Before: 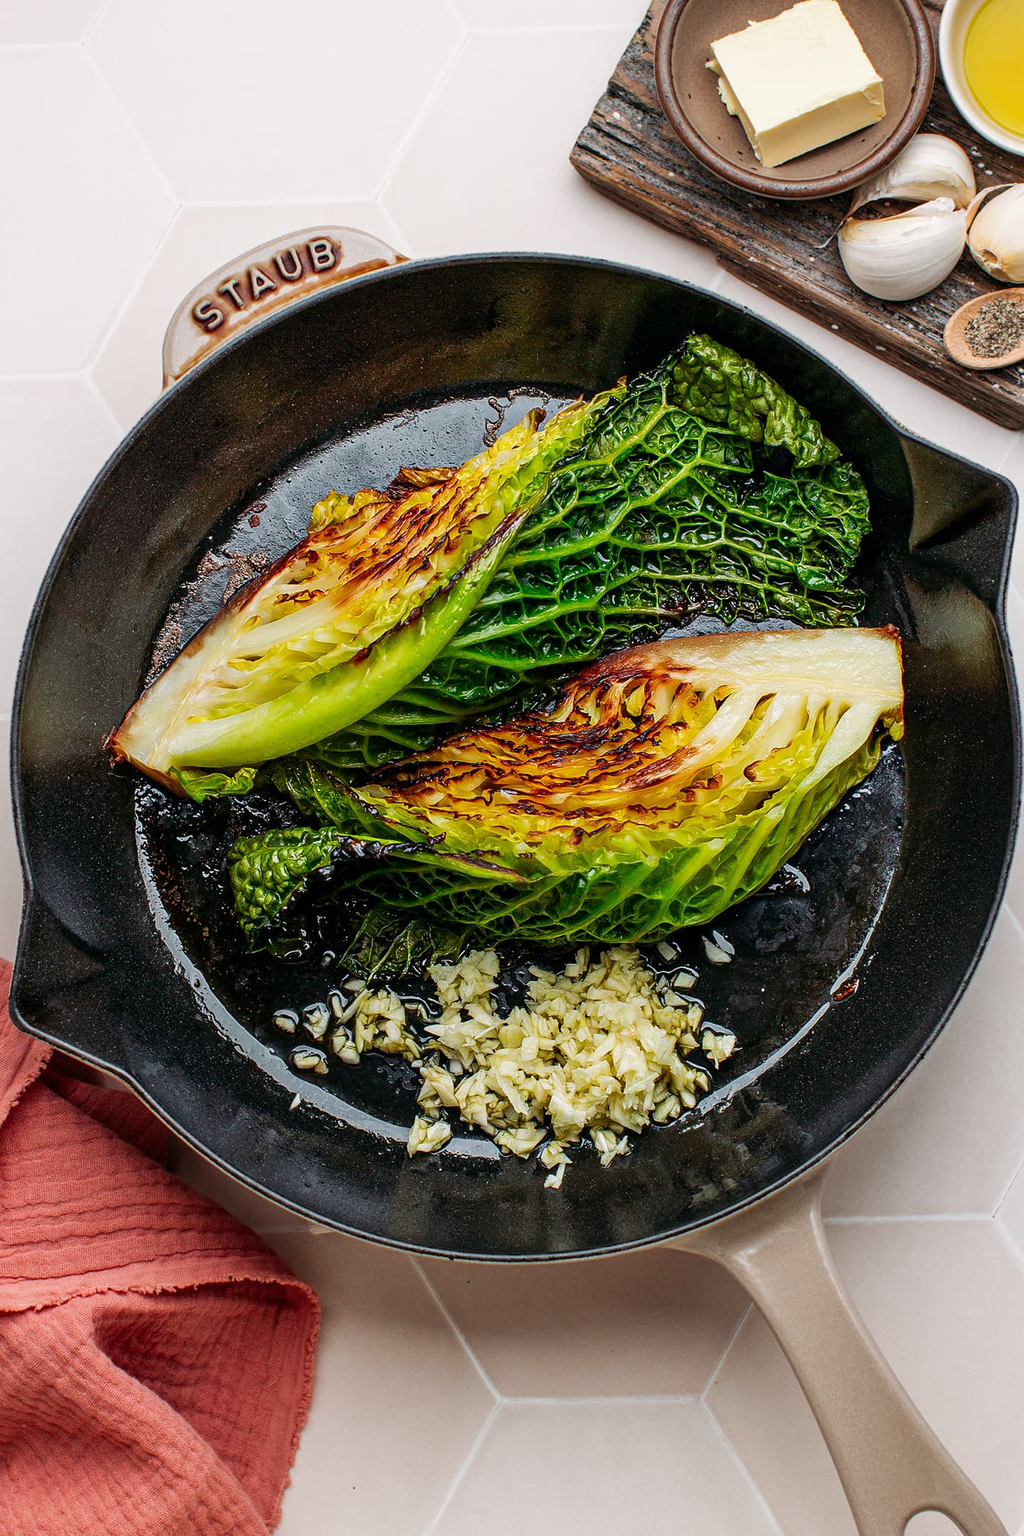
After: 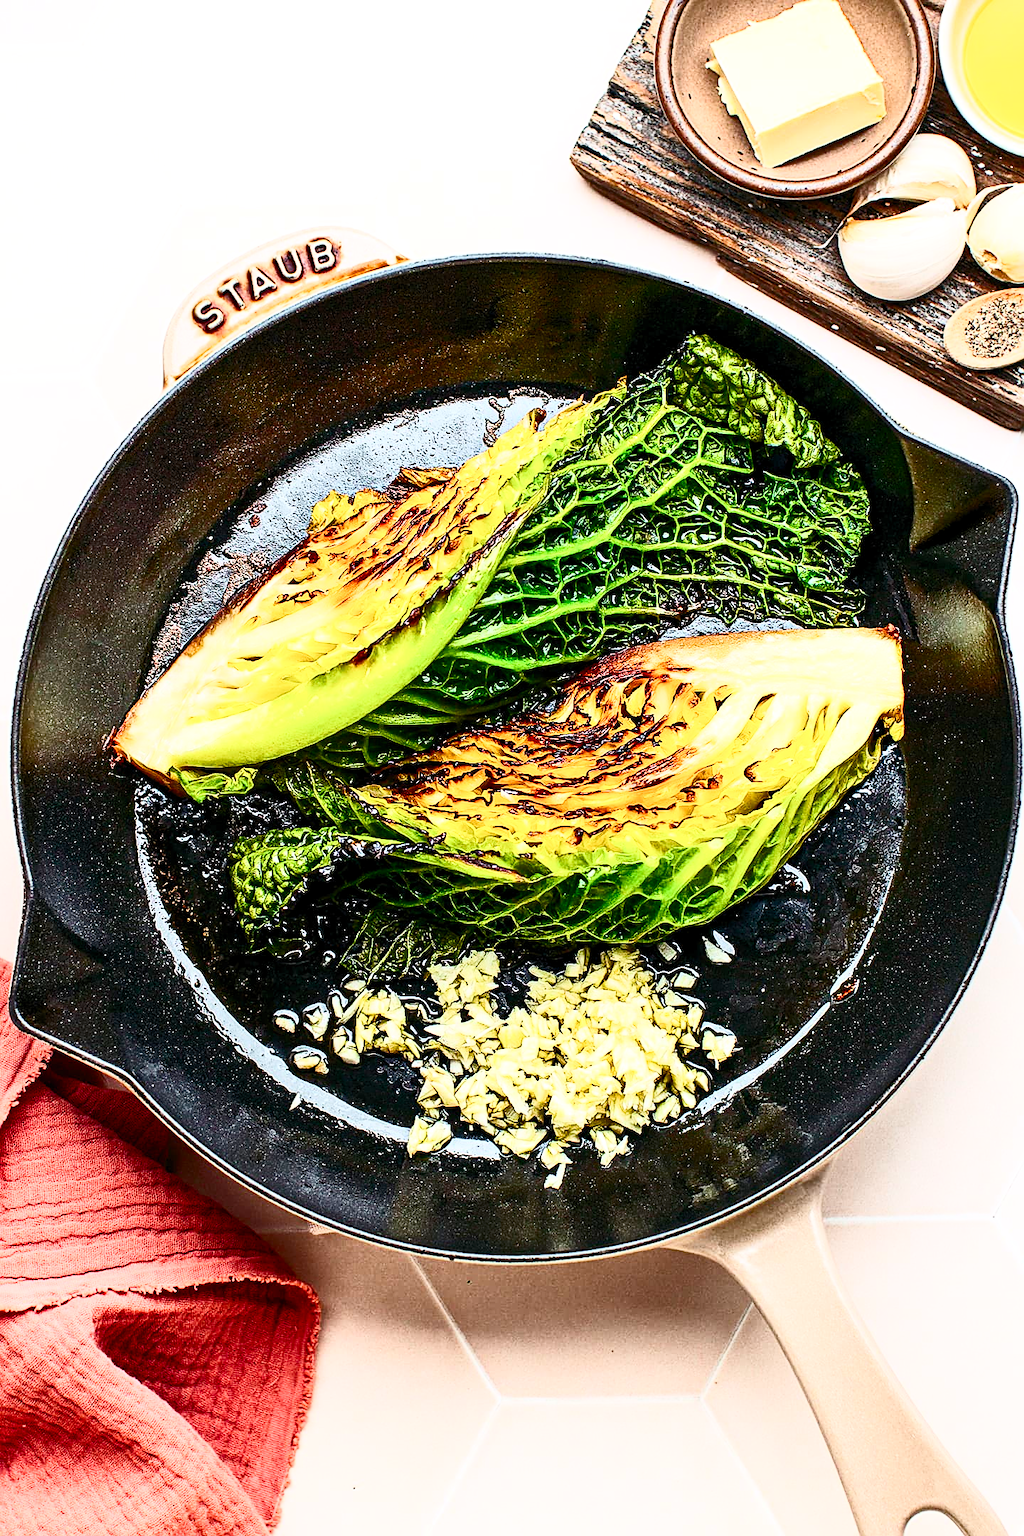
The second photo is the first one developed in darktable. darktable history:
color balance rgb: perceptual saturation grading › global saturation 20%, perceptual saturation grading › highlights -50%, perceptual saturation grading › shadows 30%, perceptual brilliance grading › global brilliance 10%, perceptual brilliance grading › shadows 15%
contrast brightness saturation: contrast 0.62, brightness 0.34, saturation 0.14
sharpen: on, module defaults
exposure: black level correction 0.001, compensate highlight preservation false
